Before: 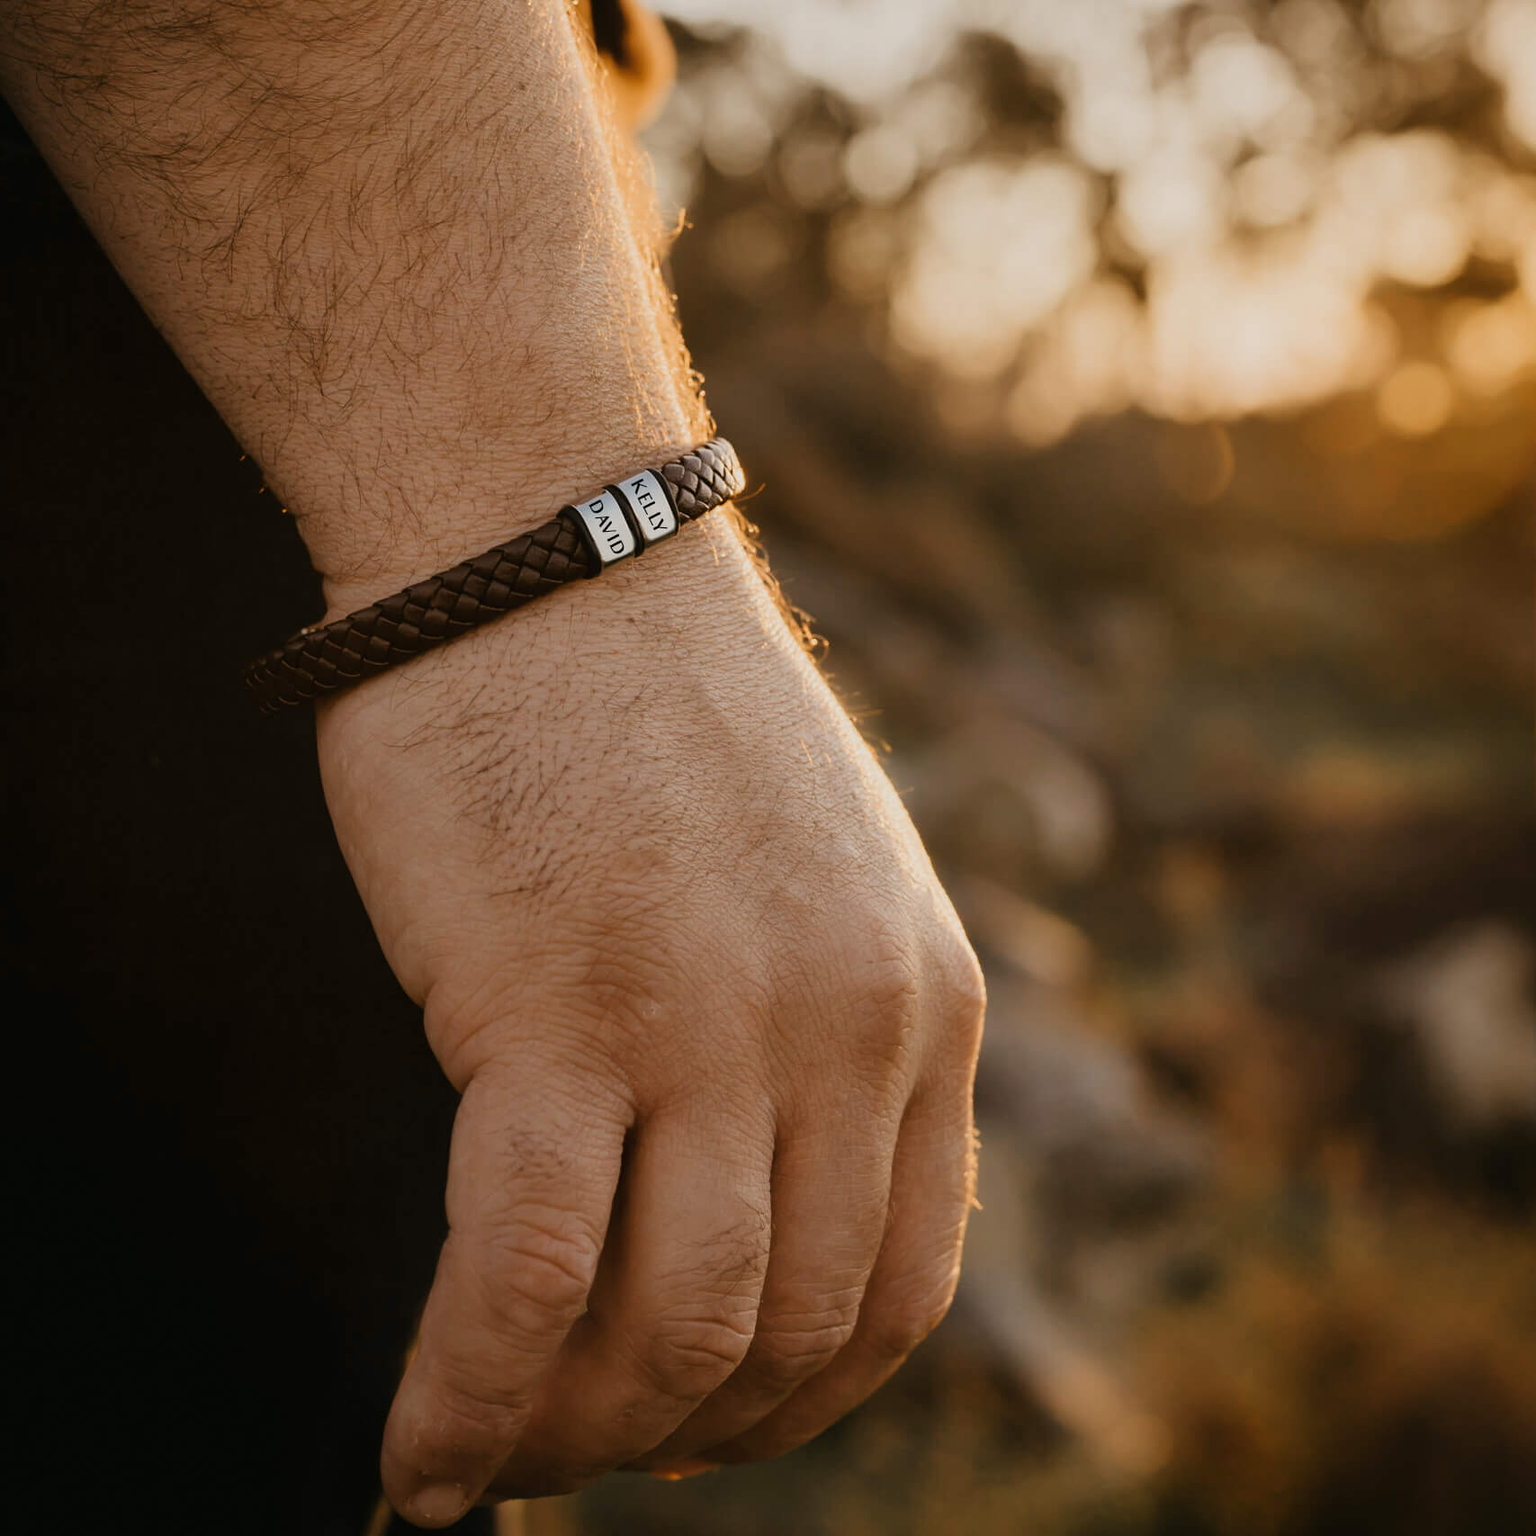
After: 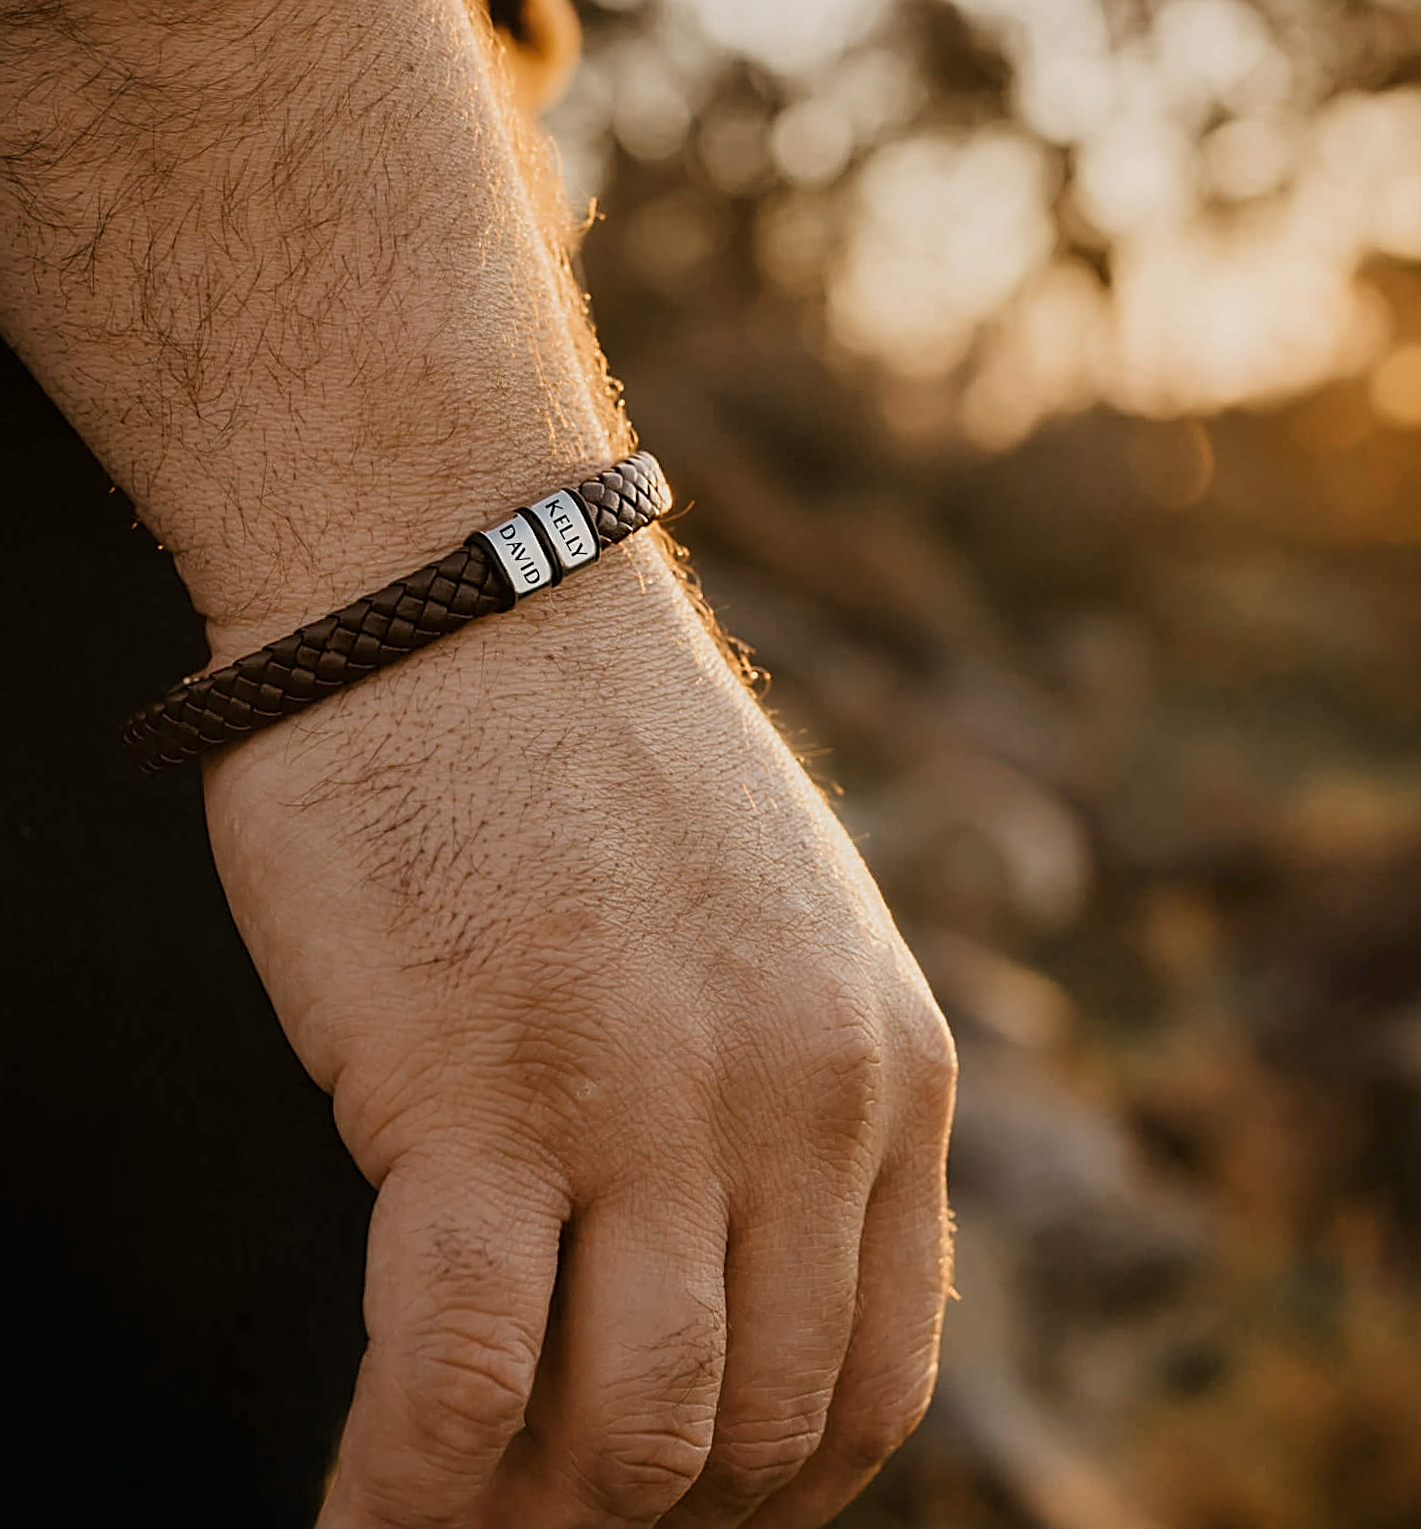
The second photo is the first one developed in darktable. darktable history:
local contrast: highlights 100%, shadows 100%, detail 120%, midtone range 0.2
rotate and perspective: rotation -1.77°, lens shift (horizontal) 0.004, automatic cropping off
sharpen: radius 2.531, amount 0.628
crop: left 9.929%, top 3.475%, right 9.188%, bottom 9.529%
